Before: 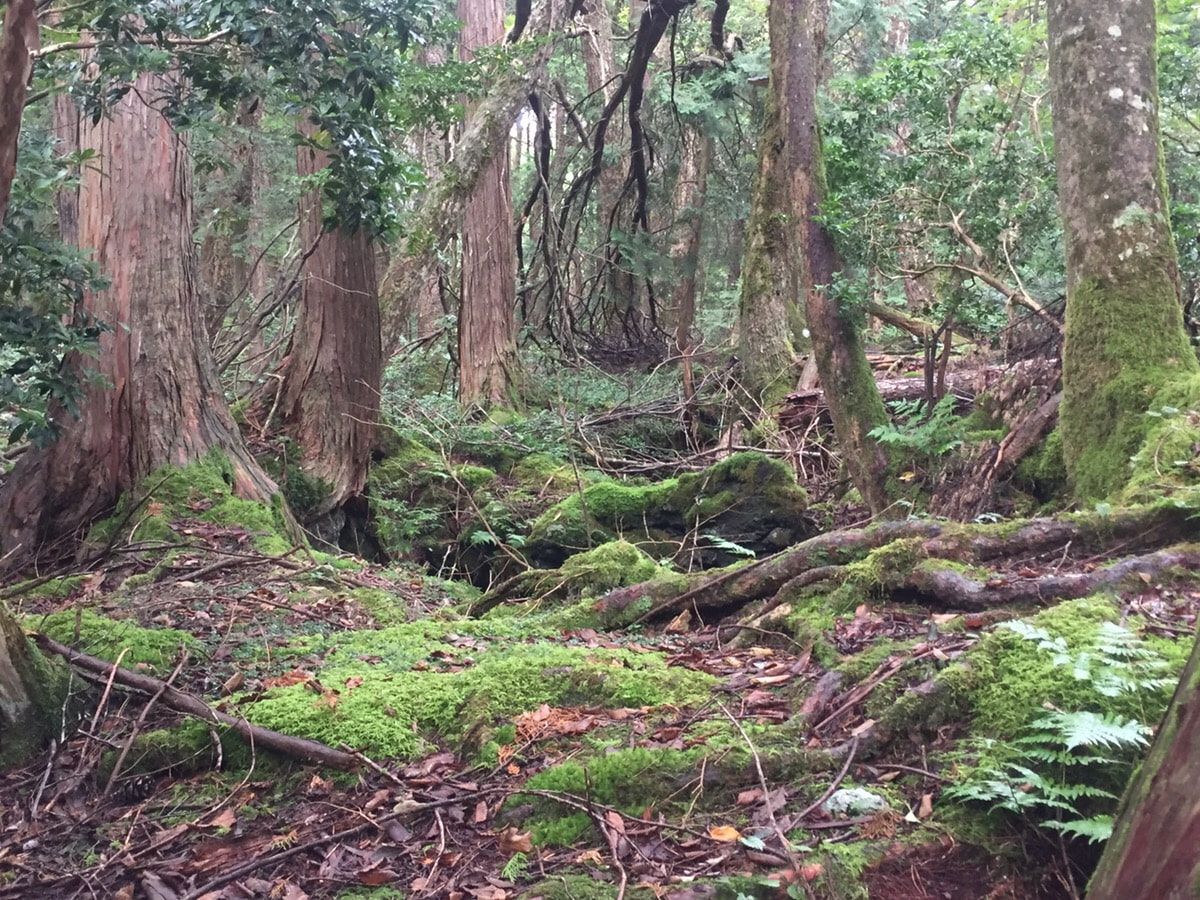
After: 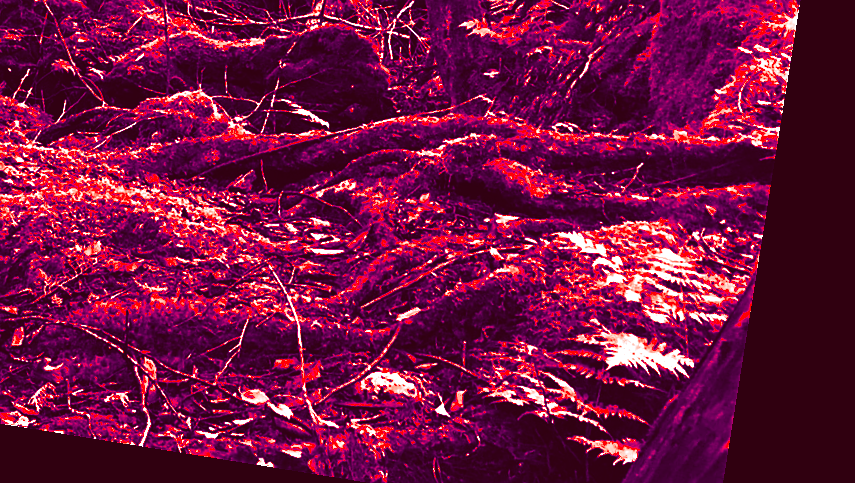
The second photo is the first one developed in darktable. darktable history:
rotate and perspective: rotation 9.12°, automatic cropping off
contrast brightness saturation: contrast 0.02, brightness -1, saturation -1
split-toning: shadows › hue 242.67°, shadows › saturation 0.733, highlights › hue 45.33°, highlights › saturation 0.667, balance -53.304, compress 21.15%
crop and rotate: left 35.509%, top 50.238%, bottom 4.934%
sharpen: on, module defaults
shadows and highlights: shadows 53, soften with gaussian
color correction: highlights a* -39.68, highlights b* -40, shadows a* -40, shadows b* -40, saturation -3
